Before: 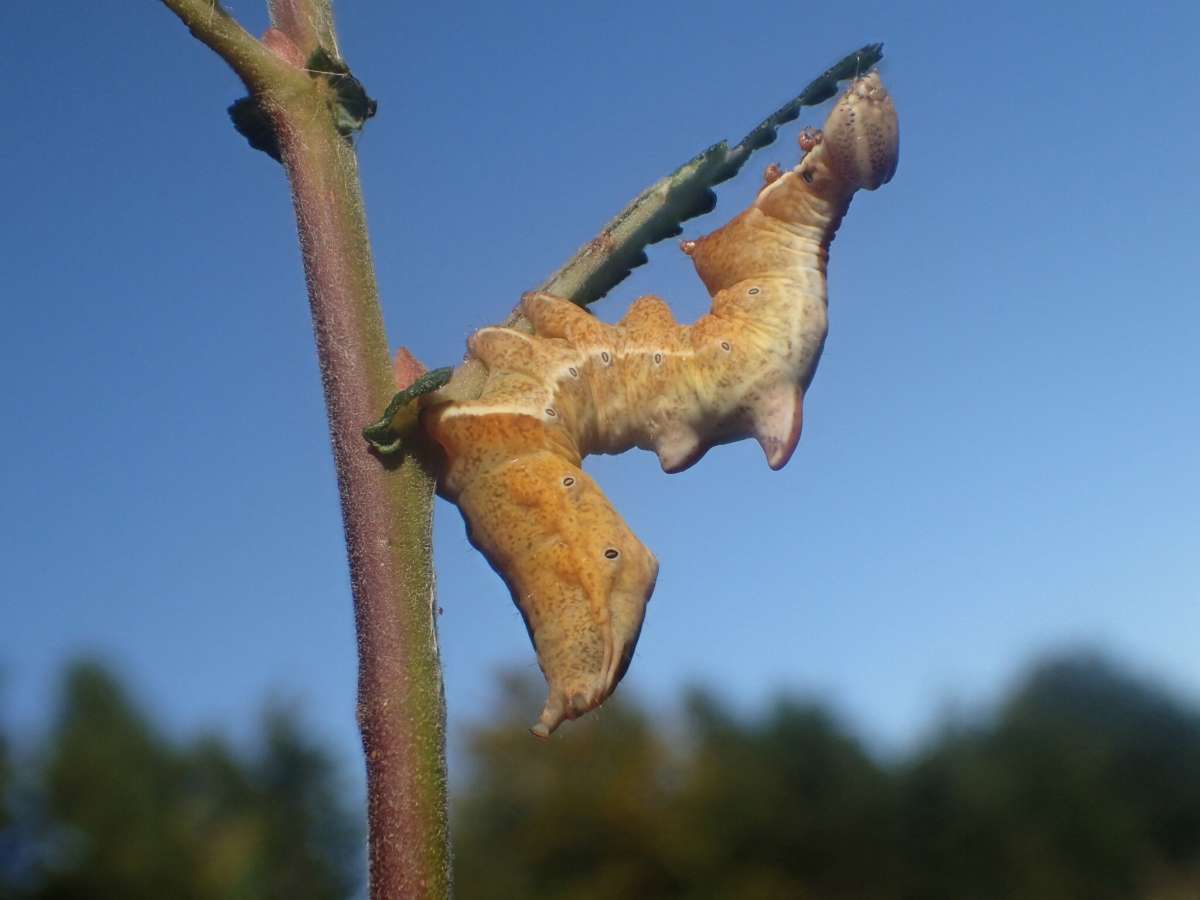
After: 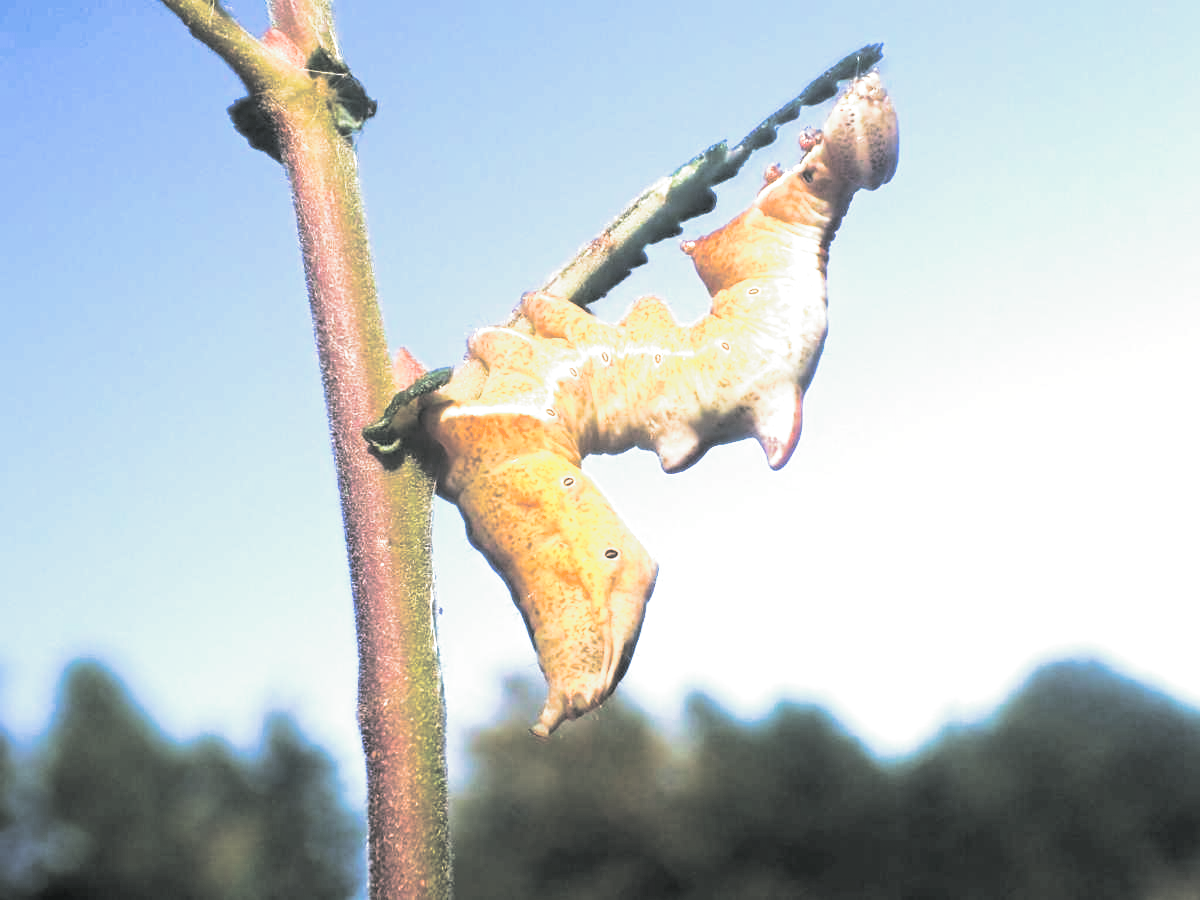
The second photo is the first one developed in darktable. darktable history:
velvia: on, module defaults
split-toning: shadows › hue 190.8°, shadows › saturation 0.05, highlights › hue 54°, highlights › saturation 0.05, compress 0%
exposure: black level correction 0.001, exposure 1.84 EV, compensate highlight preservation false
